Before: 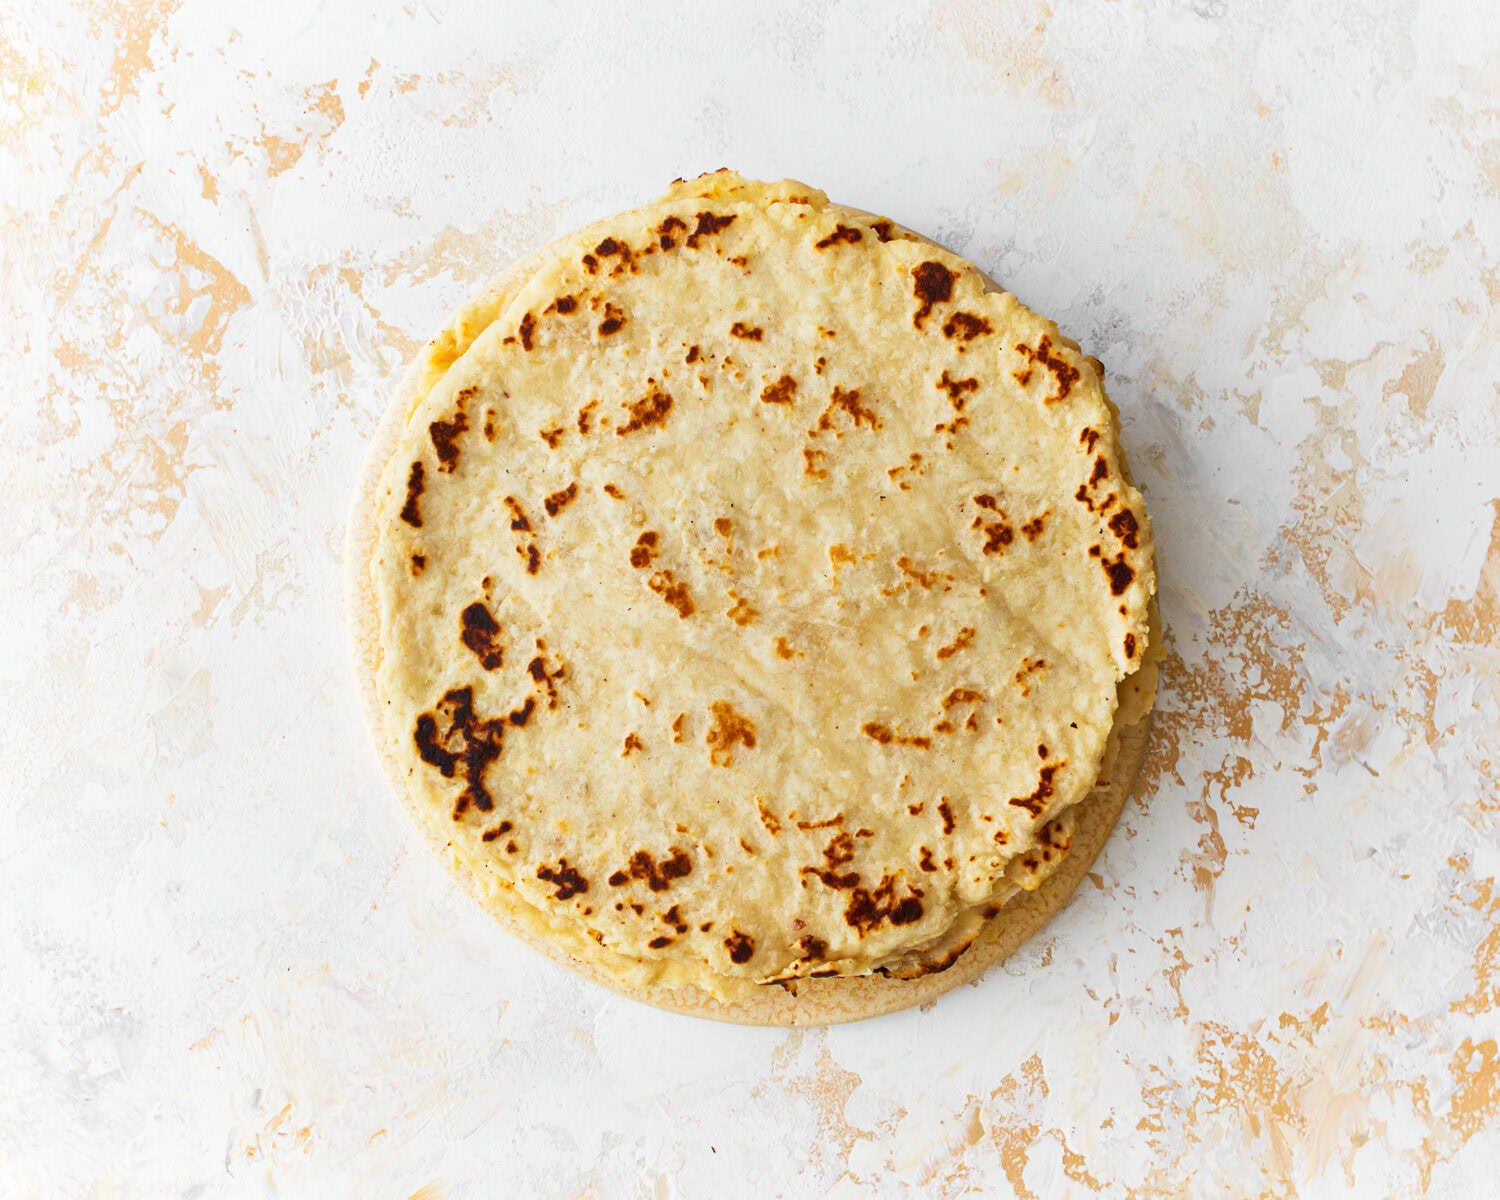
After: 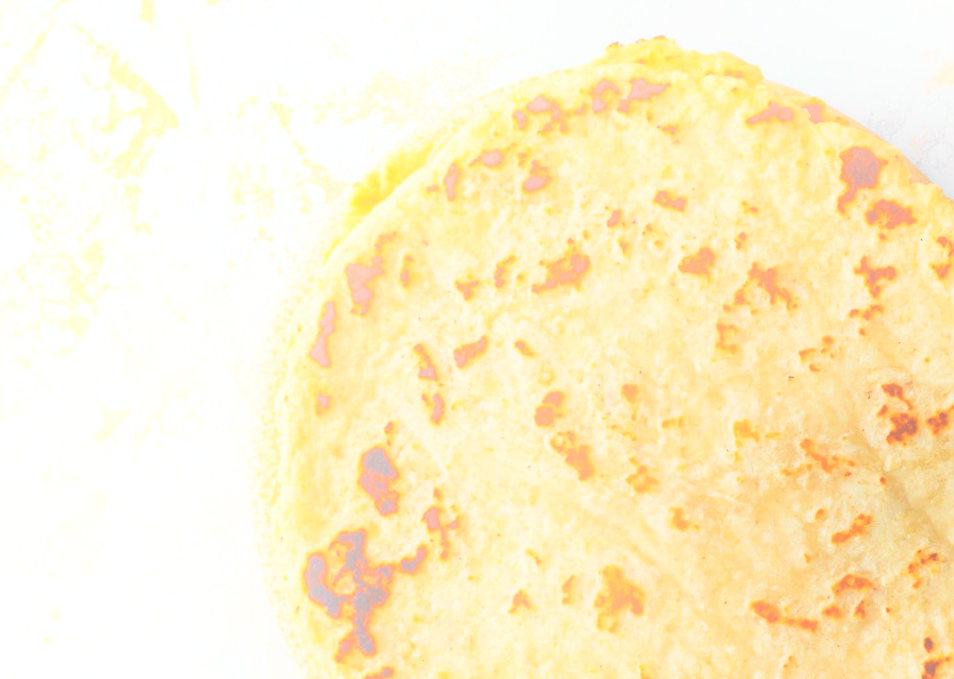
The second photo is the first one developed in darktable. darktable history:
bloom: on, module defaults
crop and rotate: angle -4.99°, left 2.122%, top 6.945%, right 27.566%, bottom 30.519%
